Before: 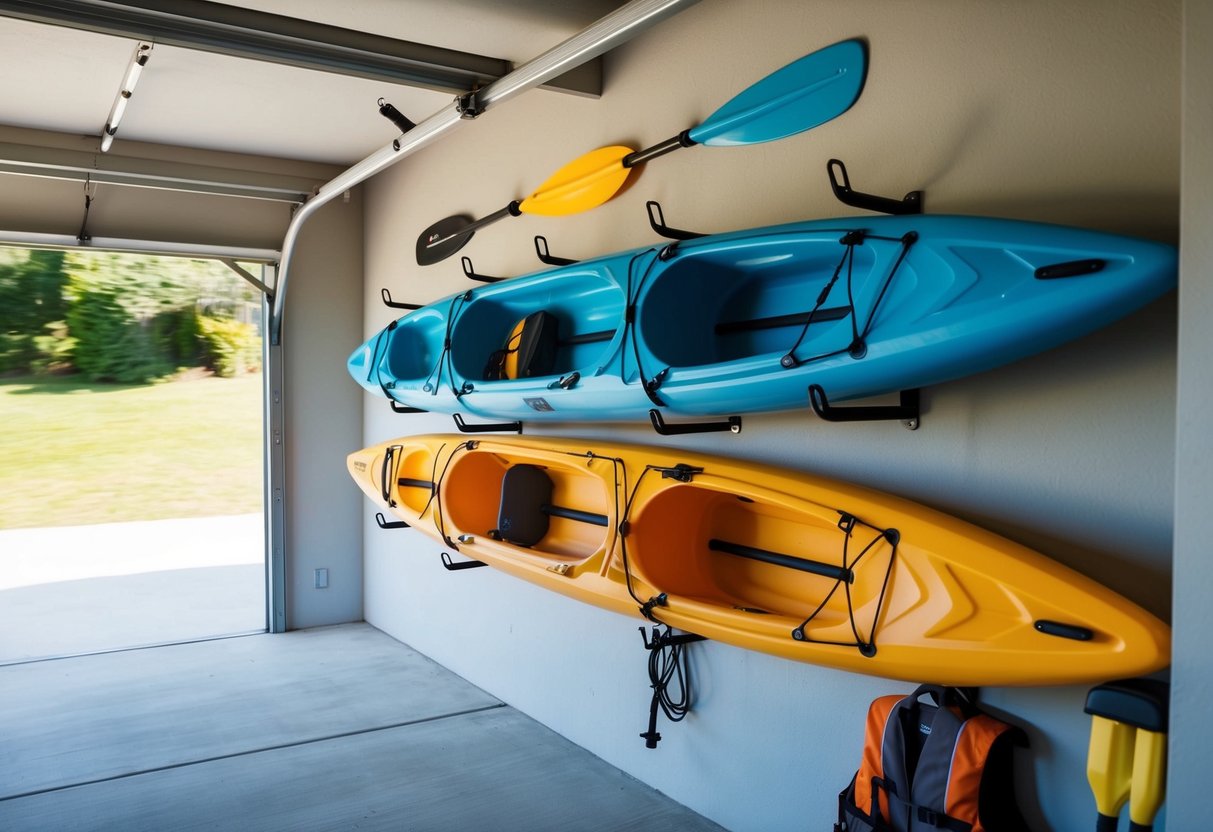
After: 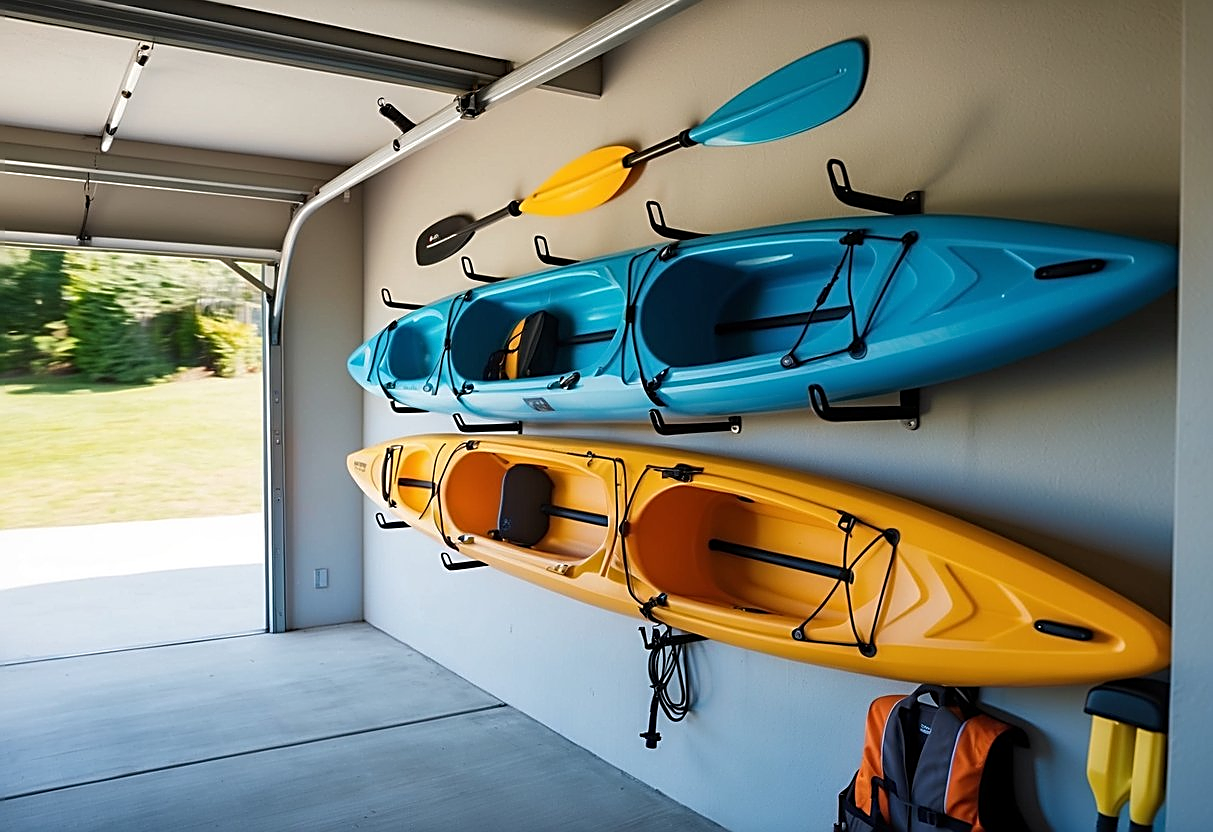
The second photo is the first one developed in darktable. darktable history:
sharpen: amount 0.904
tone equalizer: edges refinement/feathering 500, mask exposure compensation -1.57 EV, preserve details no
